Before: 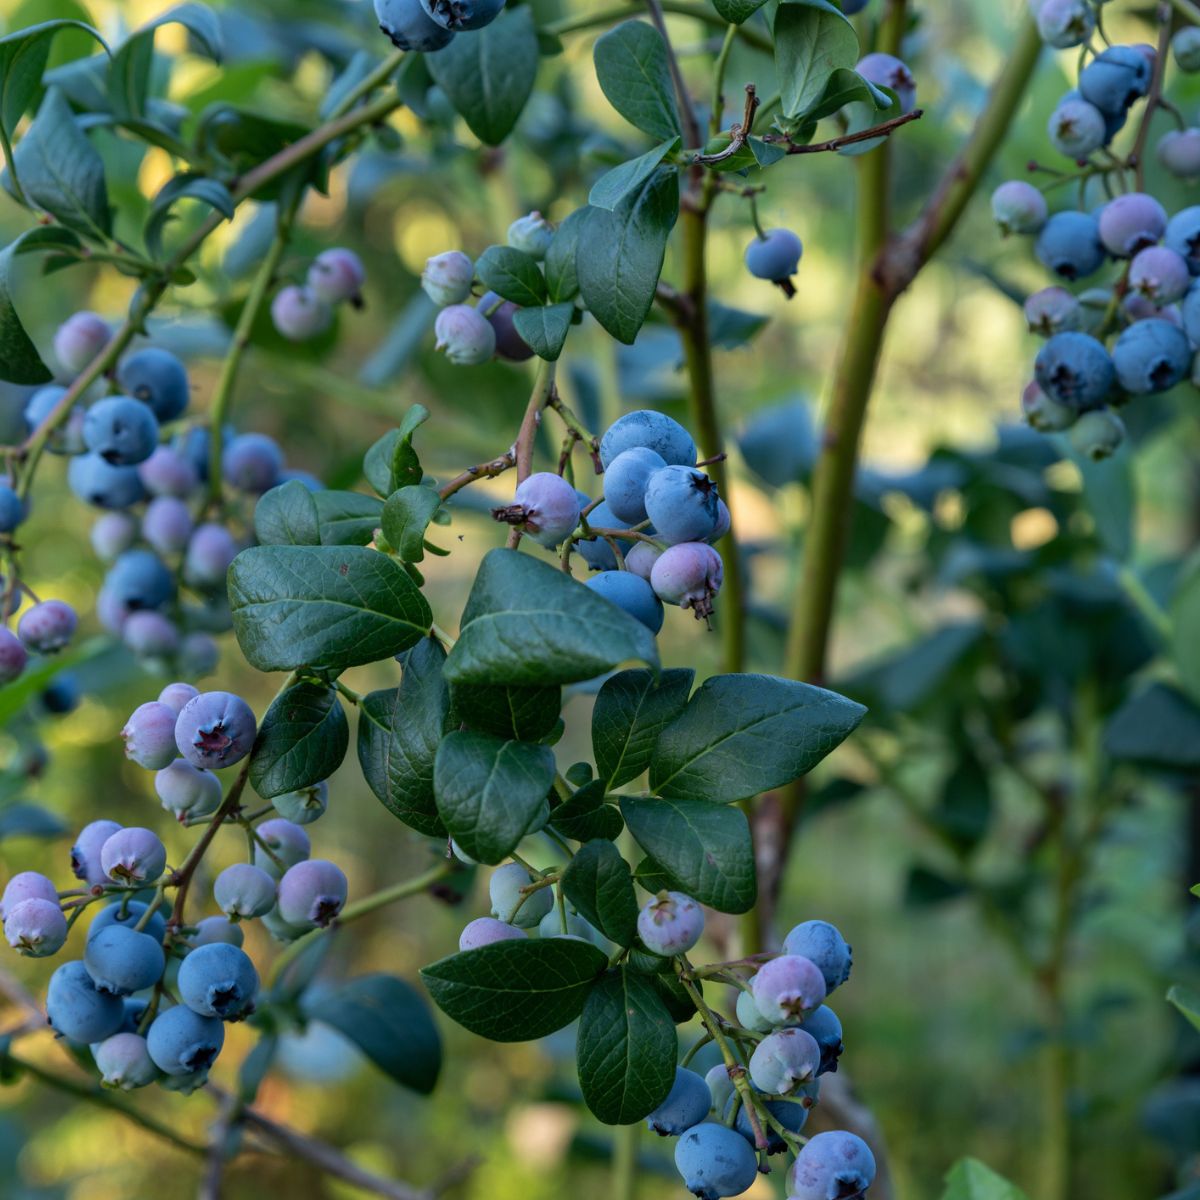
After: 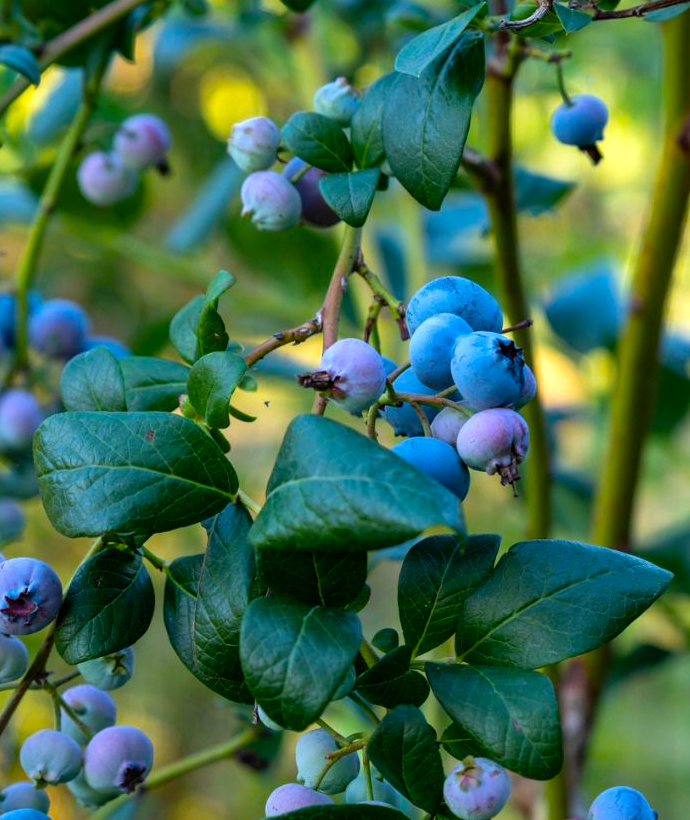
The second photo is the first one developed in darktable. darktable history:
crop: left 16.188%, top 11.206%, right 26.23%, bottom 20.444%
tone equalizer: -8 EV -0.415 EV, -7 EV -0.412 EV, -6 EV -0.345 EV, -5 EV -0.247 EV, -3 EV 0.206 EV, -2 EV 0.338 EV, -1 EV 0.402 EV, +0 EV 0.393 EV
color balance rgb: power › hue 73.13°, perceptual saturation grading › global saturation 33.378%, global vibrance 20%
